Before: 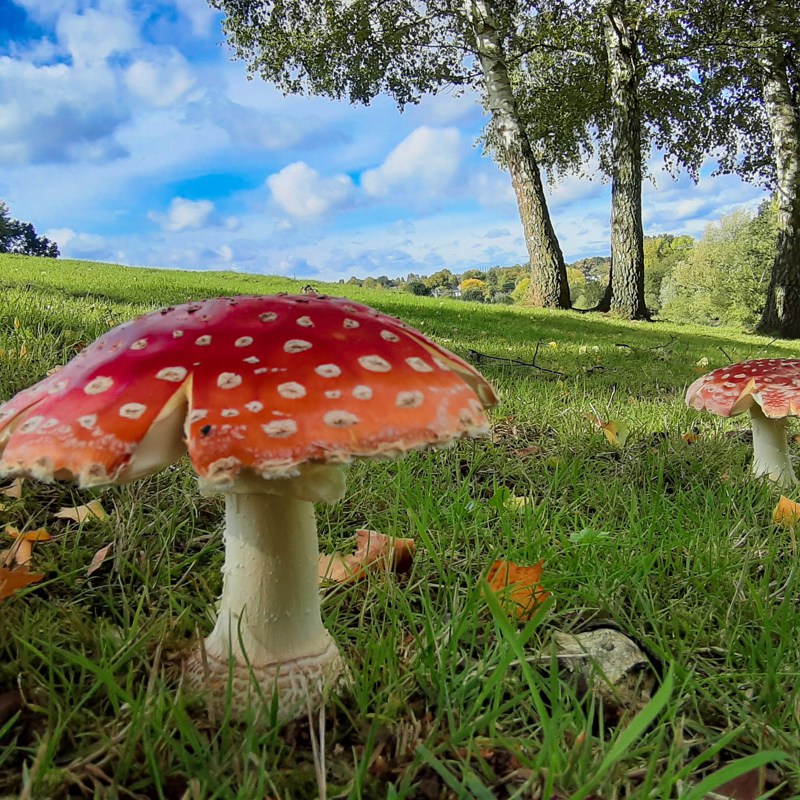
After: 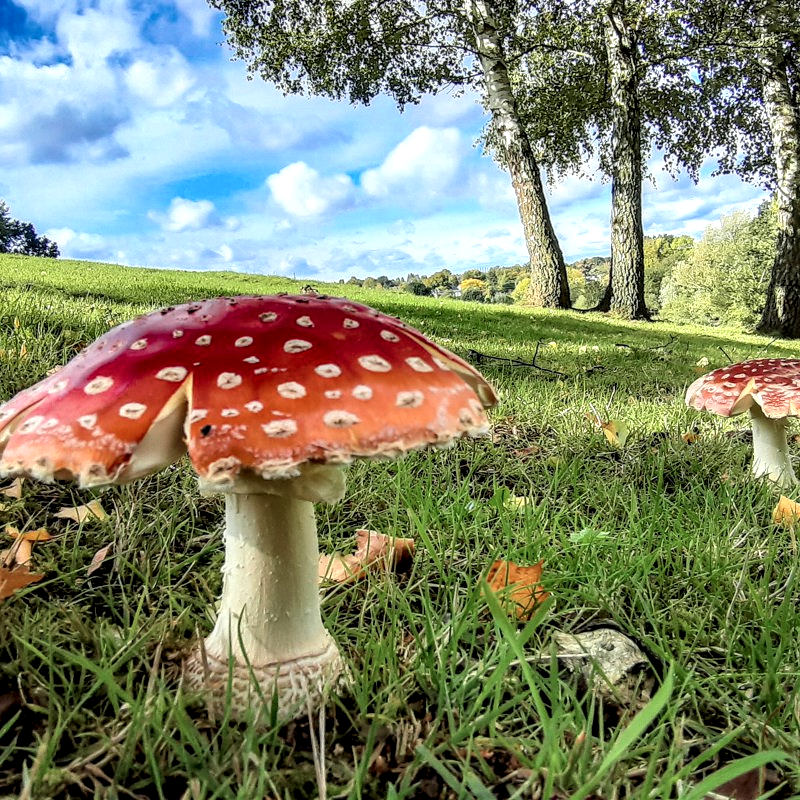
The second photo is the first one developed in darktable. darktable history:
local contrast: highlights 22%, detail 198%
contrast brightness saturation: brightness 0.151
